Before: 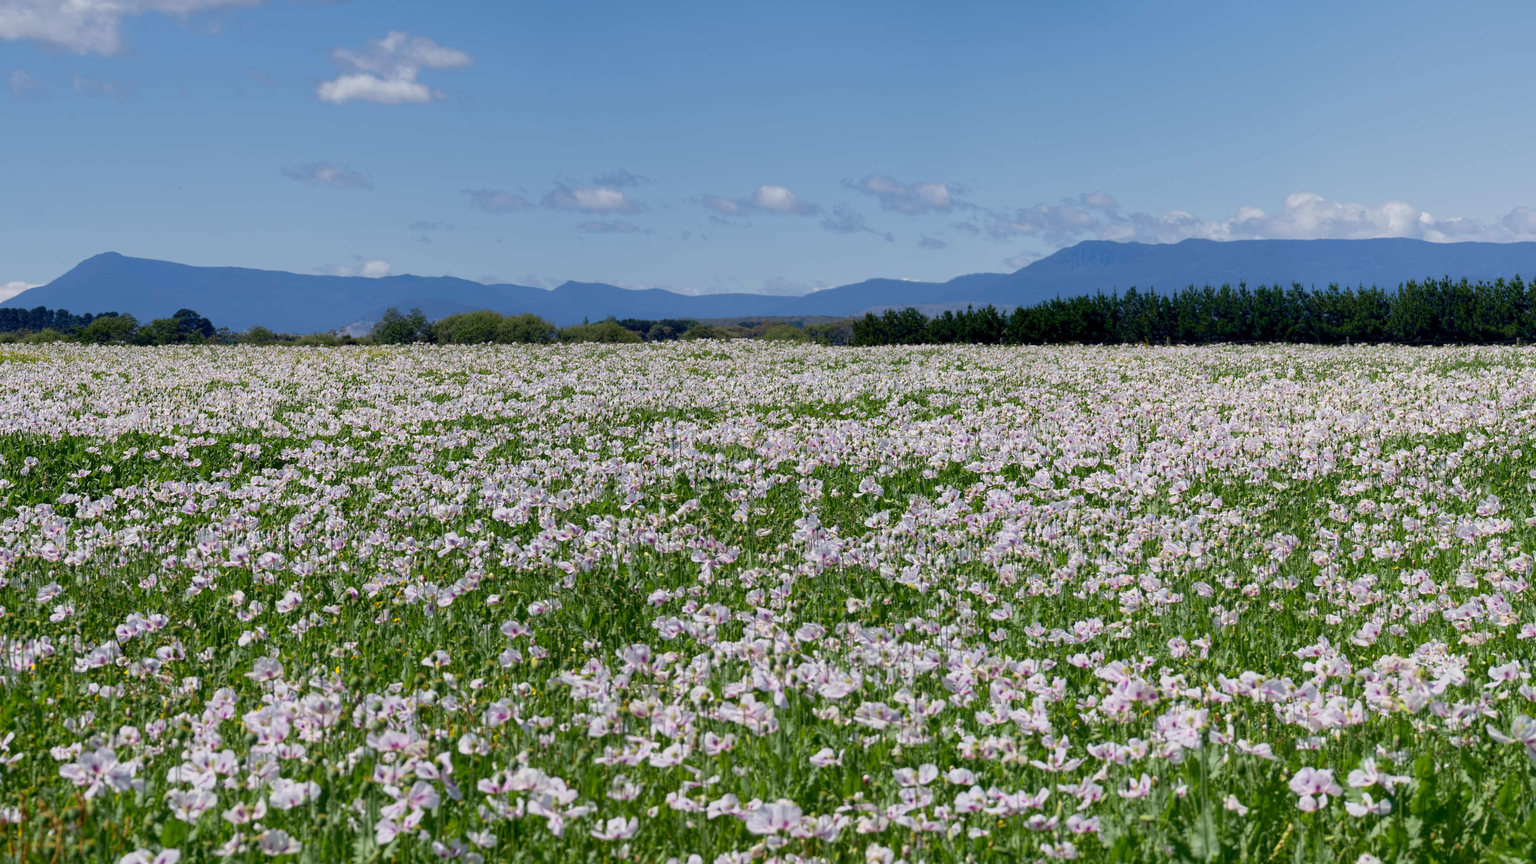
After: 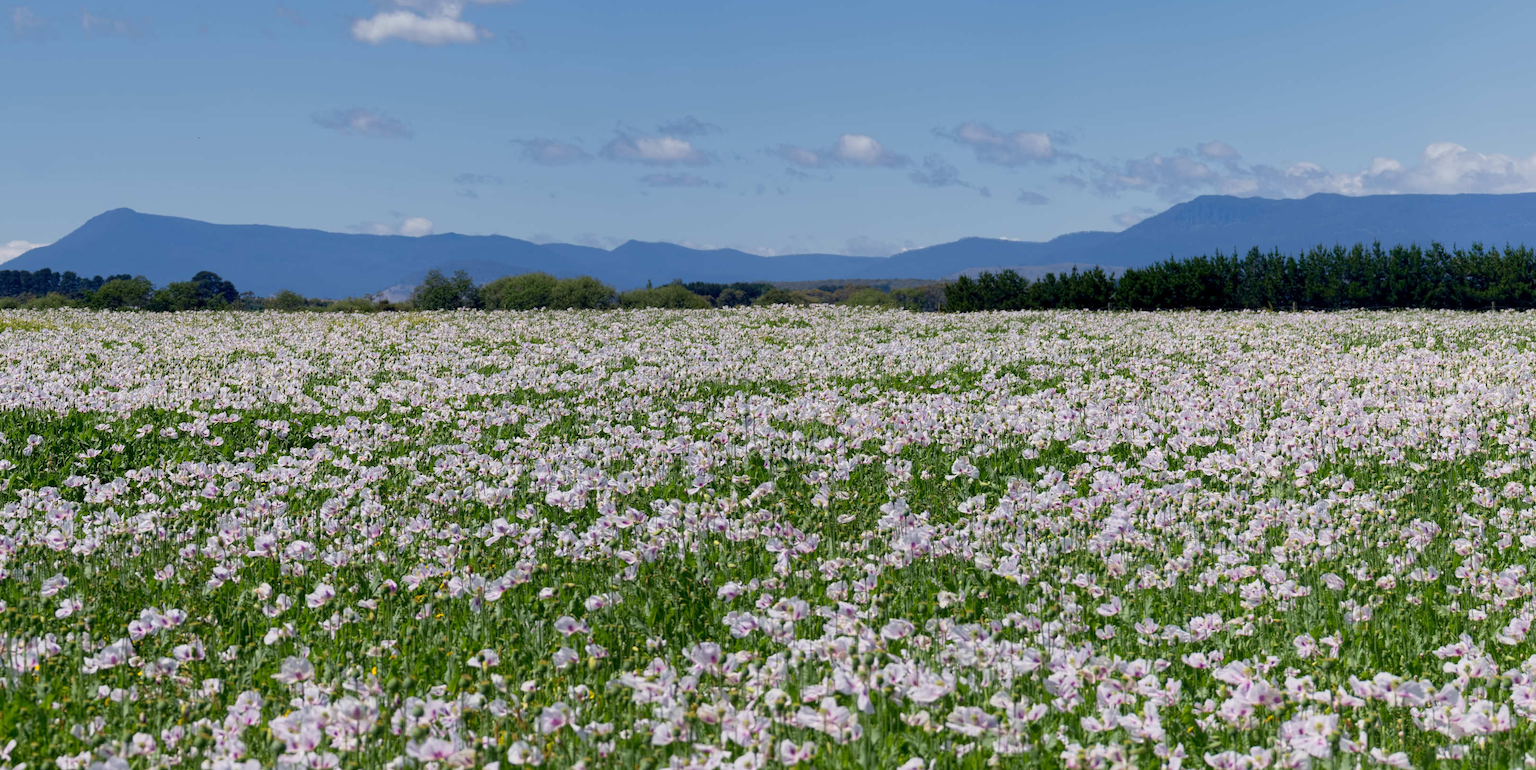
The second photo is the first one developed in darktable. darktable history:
crop: top 7.49%, right 9.717%, bottom 11.943%
